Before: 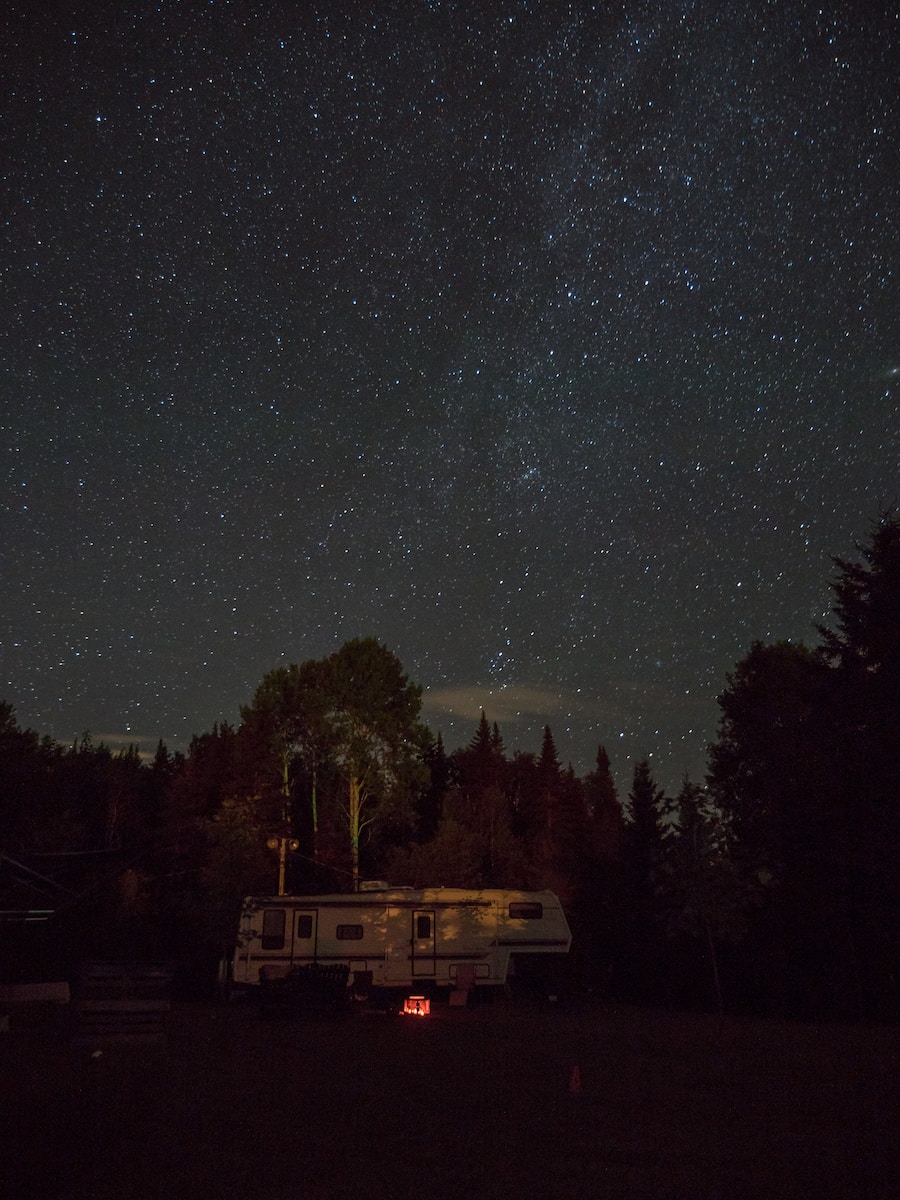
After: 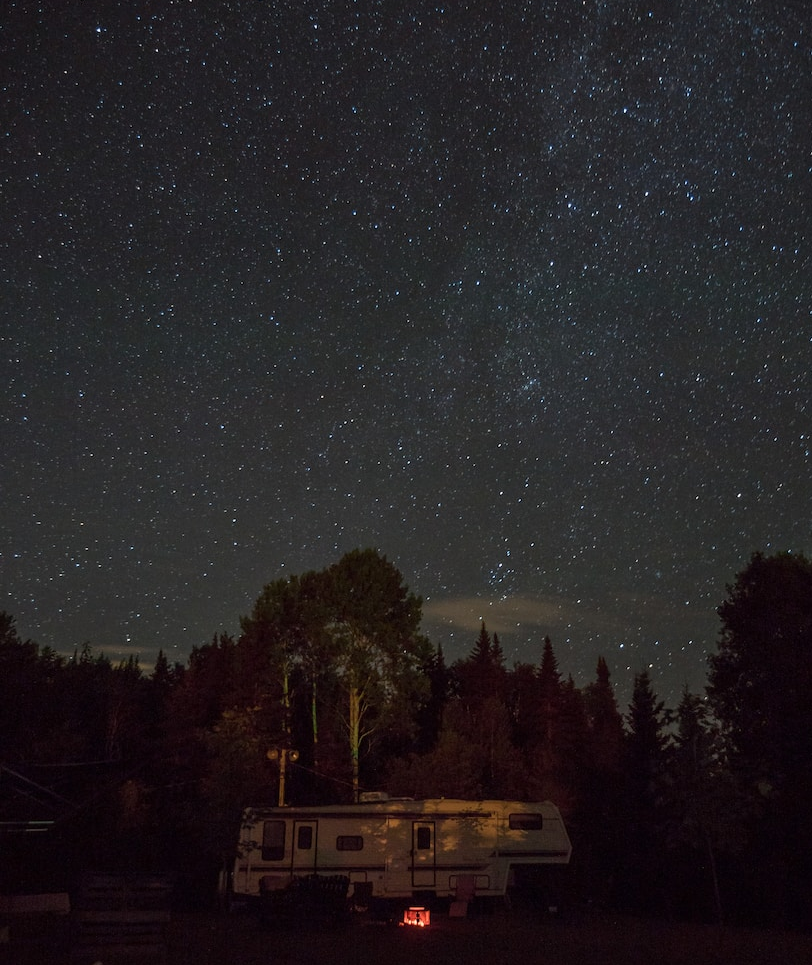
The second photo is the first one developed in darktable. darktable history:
crop: top 7.49%, right 9.695%, bottom 12.016%
